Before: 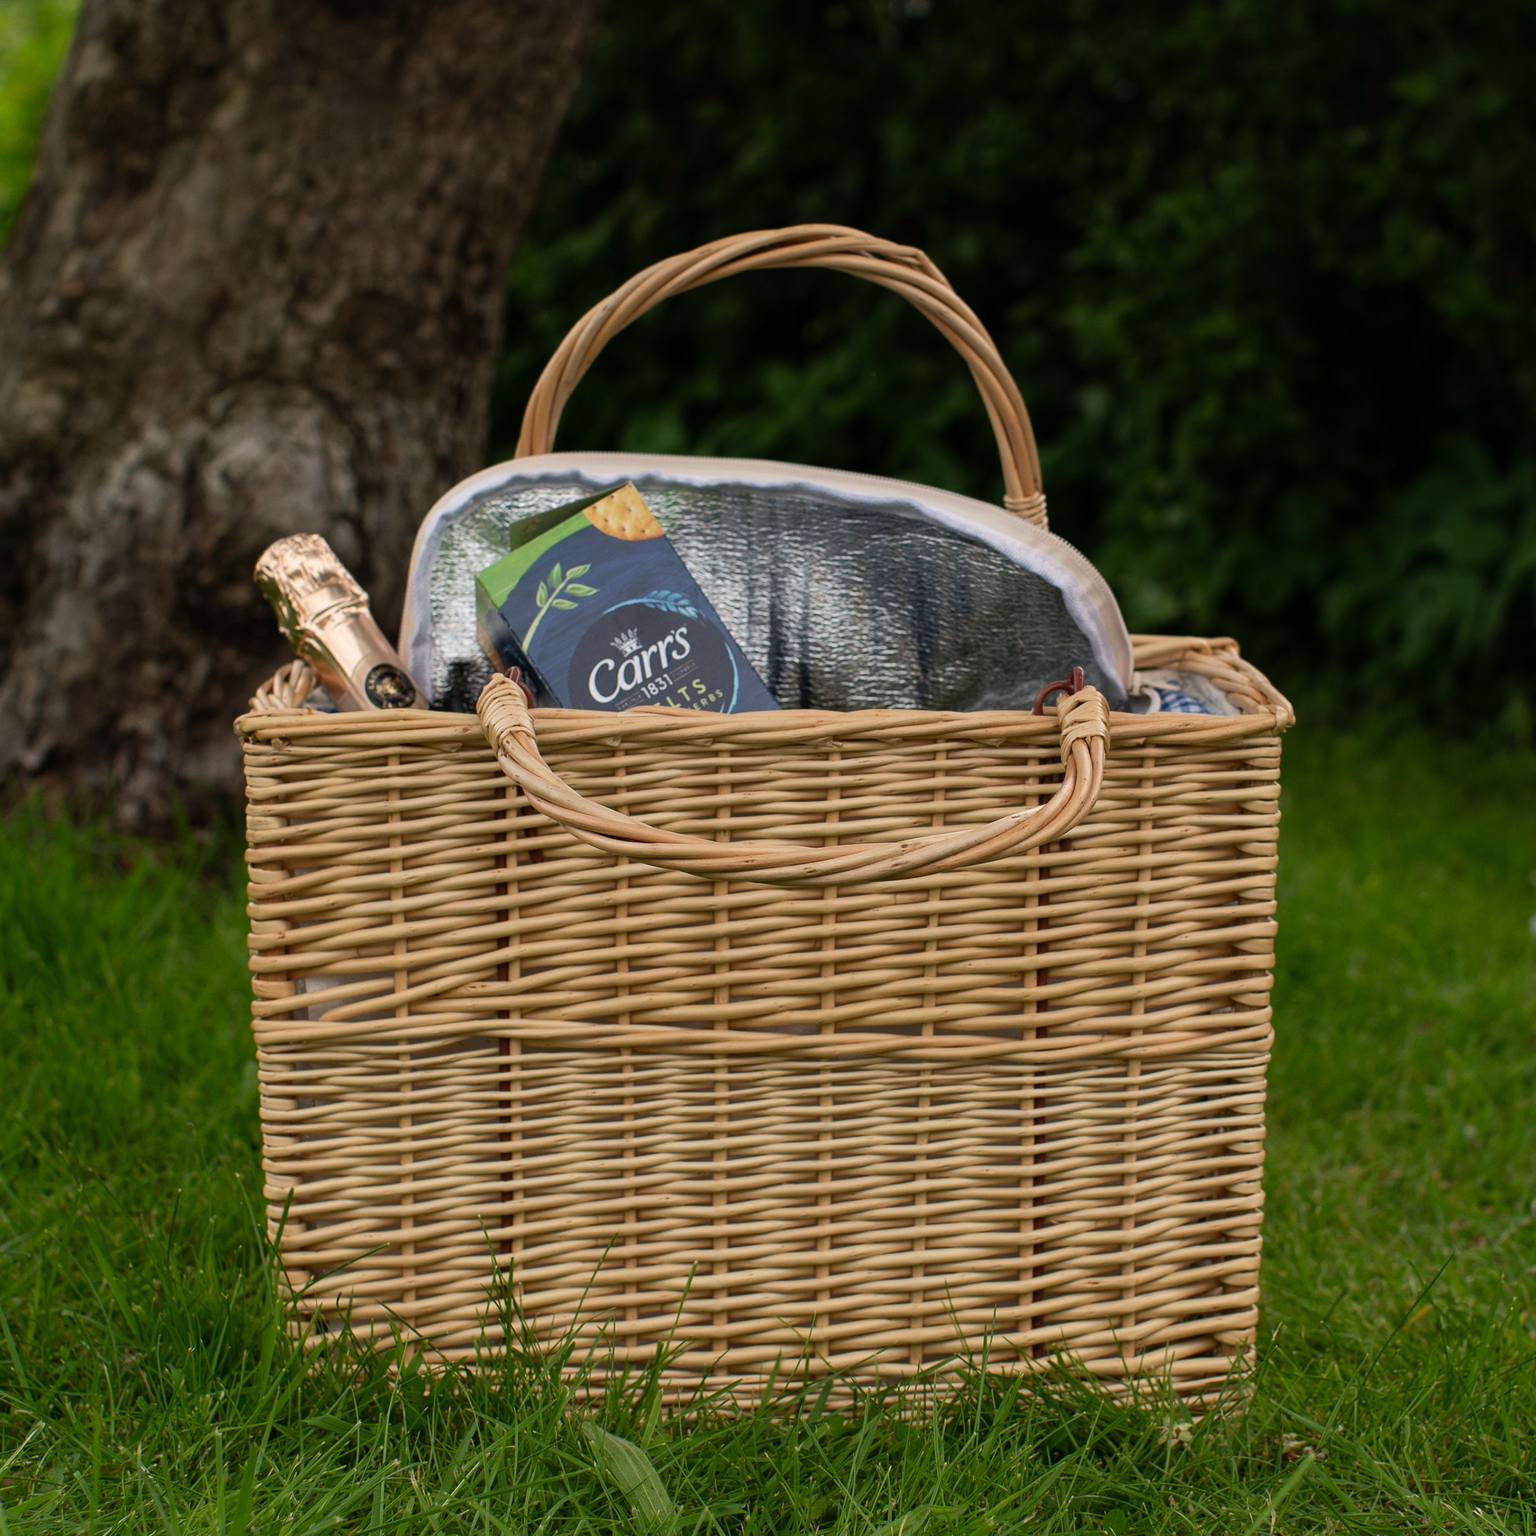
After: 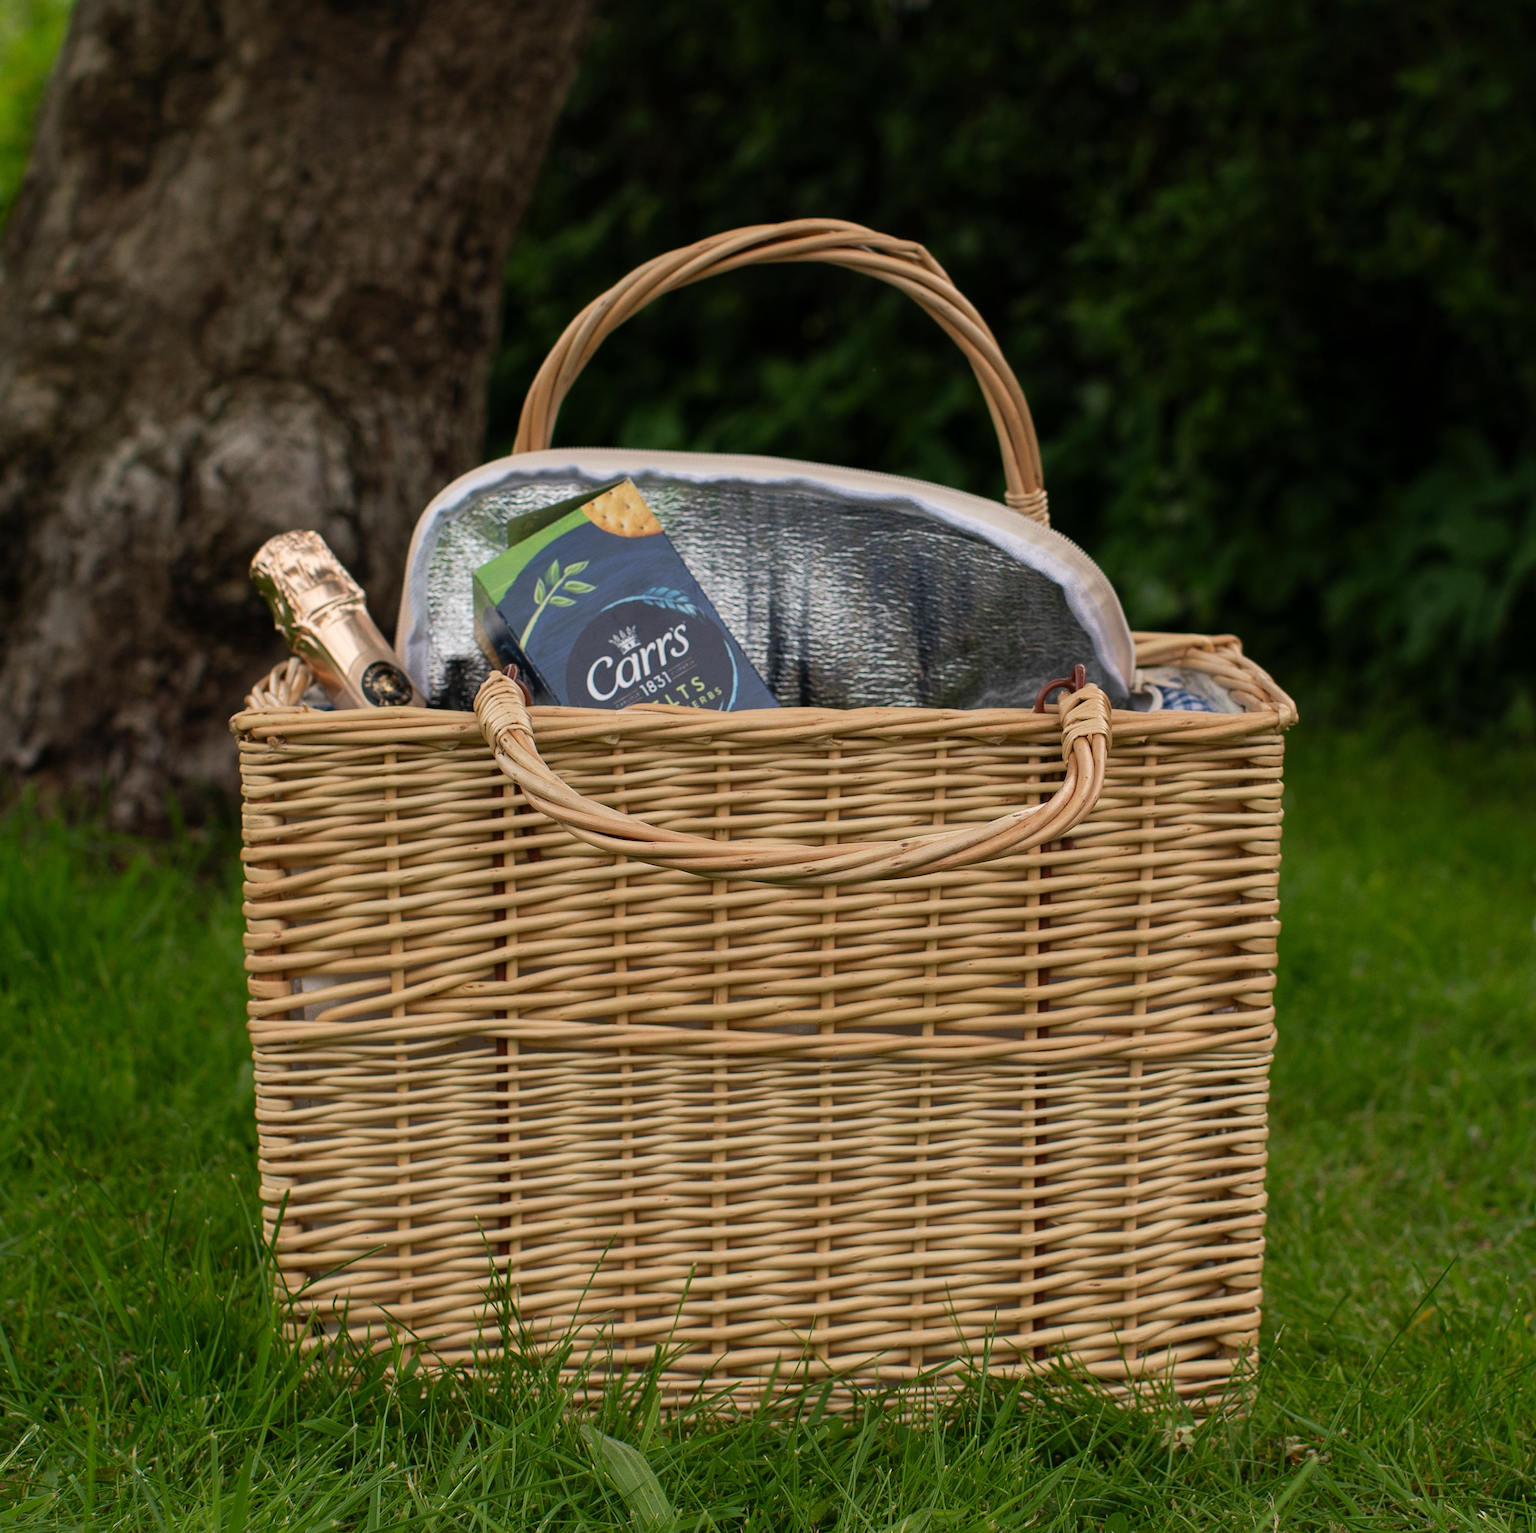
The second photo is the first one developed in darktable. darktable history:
crop: left 0.434%, top 0.485%, right 0.244%, bottom 0.386%
white balance: emerald 1
